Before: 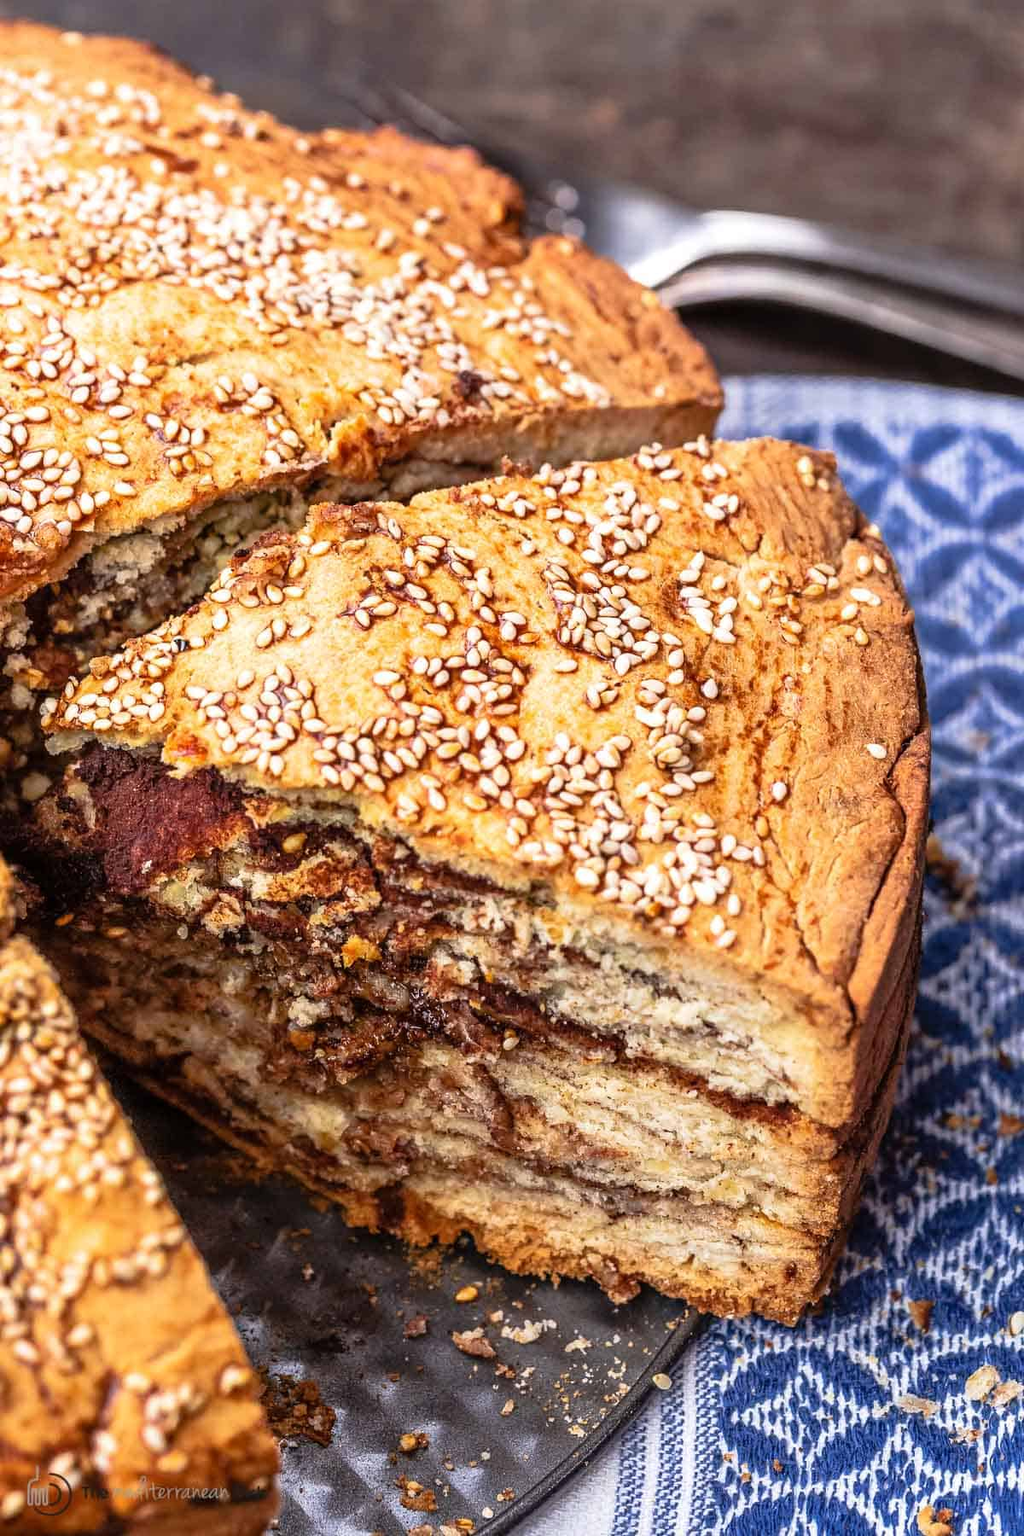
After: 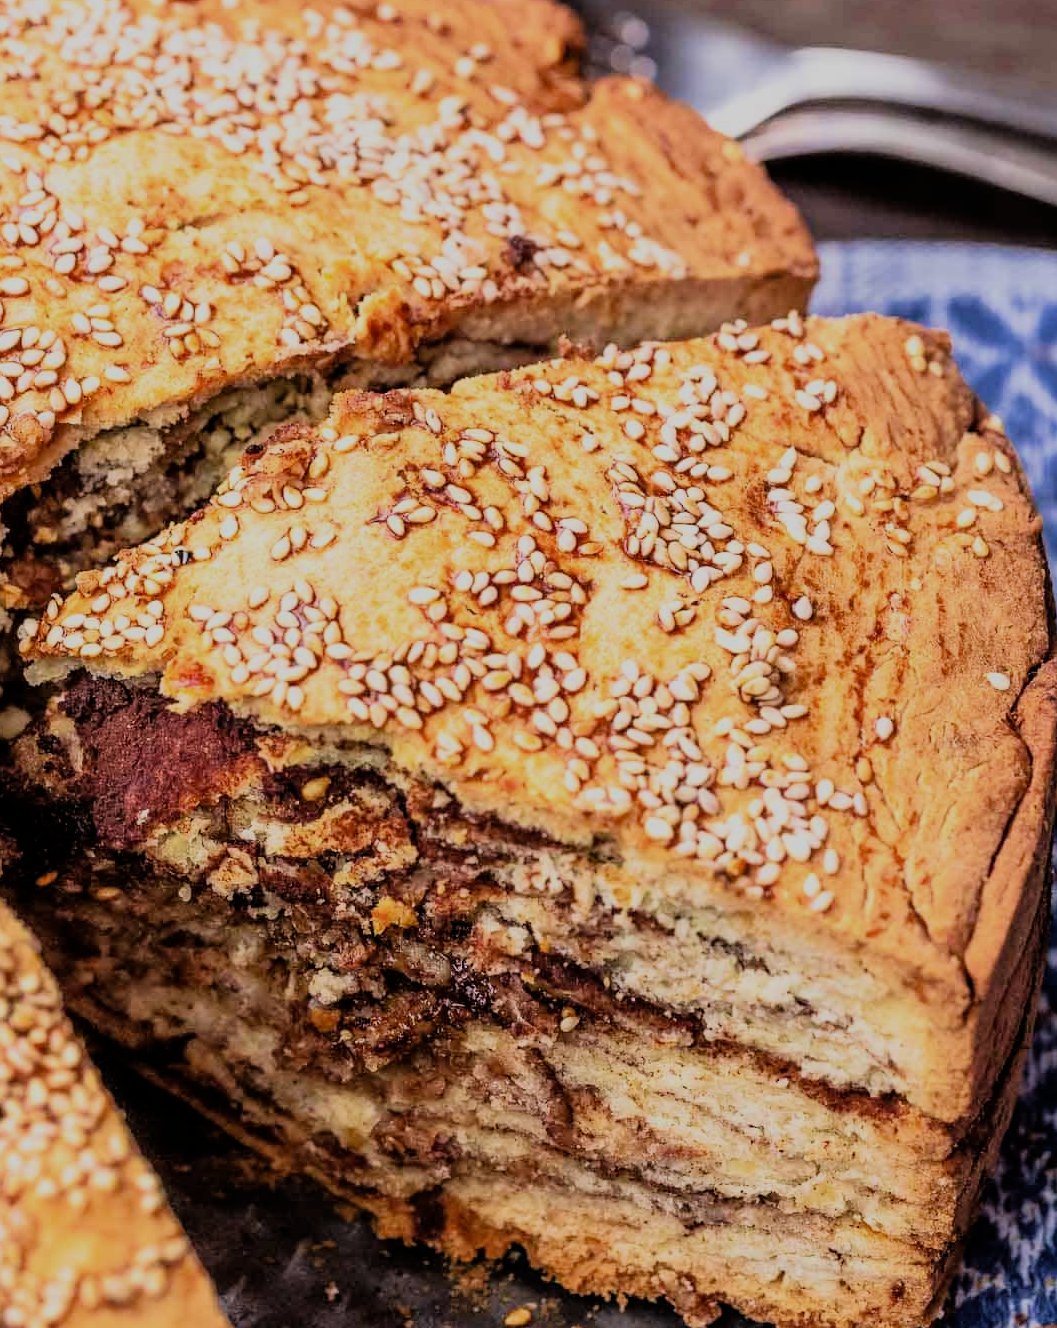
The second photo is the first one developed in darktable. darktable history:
crop and rotate: left 2.435%, top 11.057%, right 9.466%, bottom 15.149%
velvia: on, module defaults
filmic rgb: black relative exposure -6.99 EV, white relative exposure 5.62 EV, hardness 2.86, iterations of high-quality reconstruction 0
